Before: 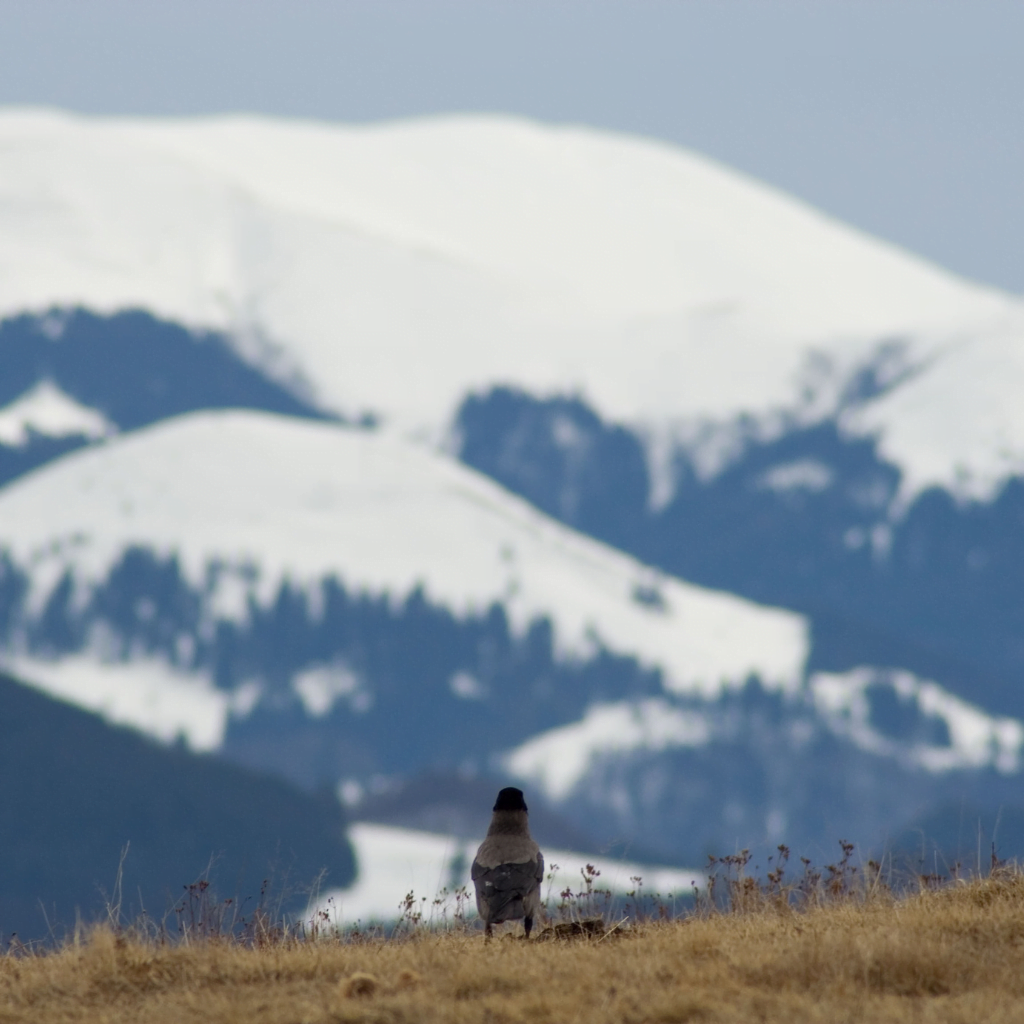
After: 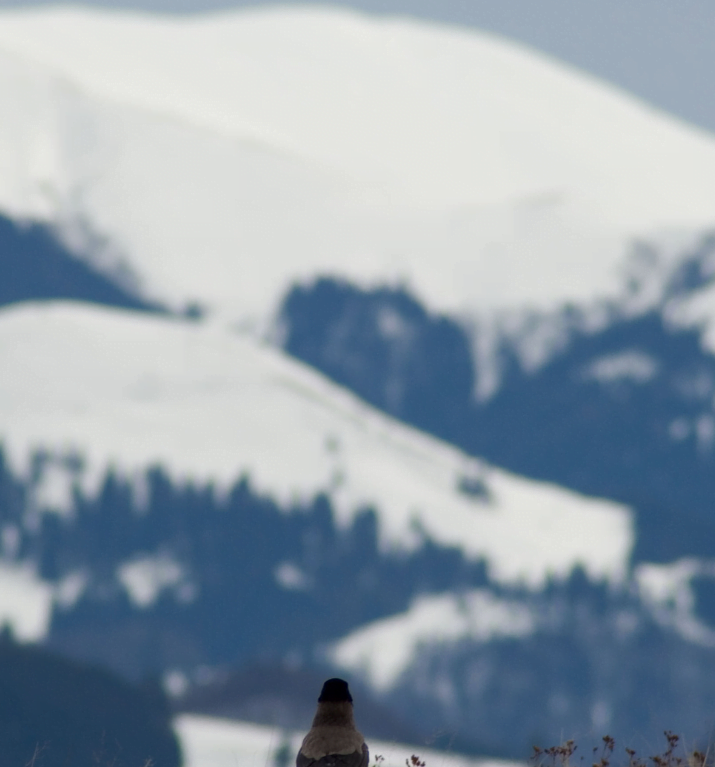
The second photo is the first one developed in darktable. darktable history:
contrast brightness saturation: brightness -0.097
crop and rotate: left 17.131%, top 10.646%, right 12.953%, bottom 14.442%
